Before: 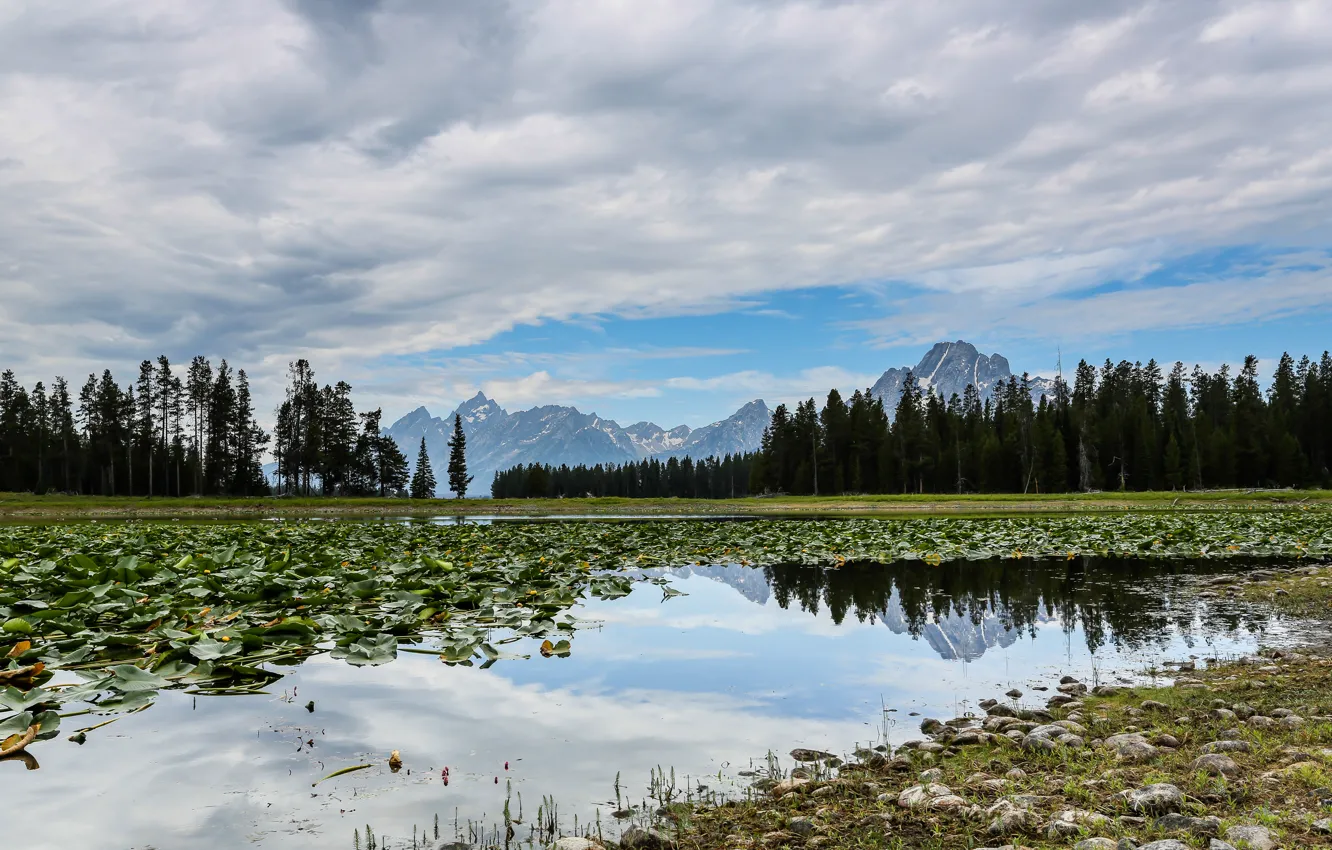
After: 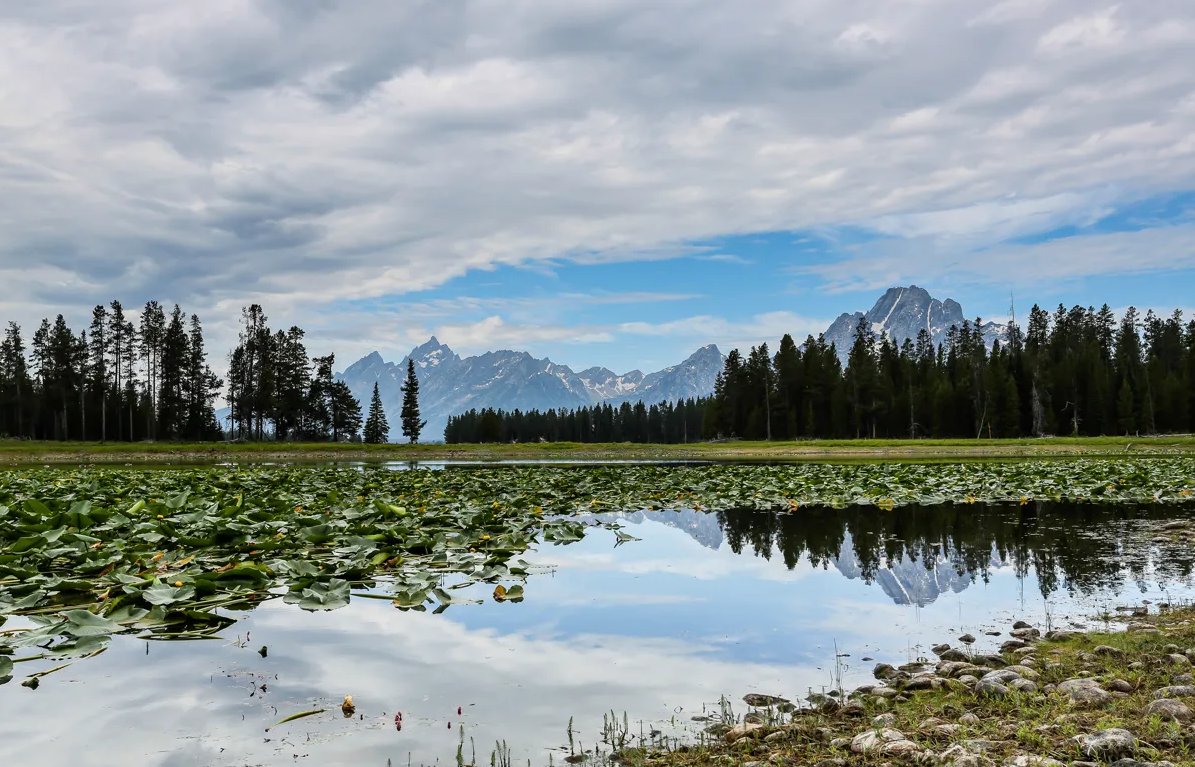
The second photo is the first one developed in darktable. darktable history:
crop: left 3.539%, top 6.496%, right 6.714%, bottom 3.233%
